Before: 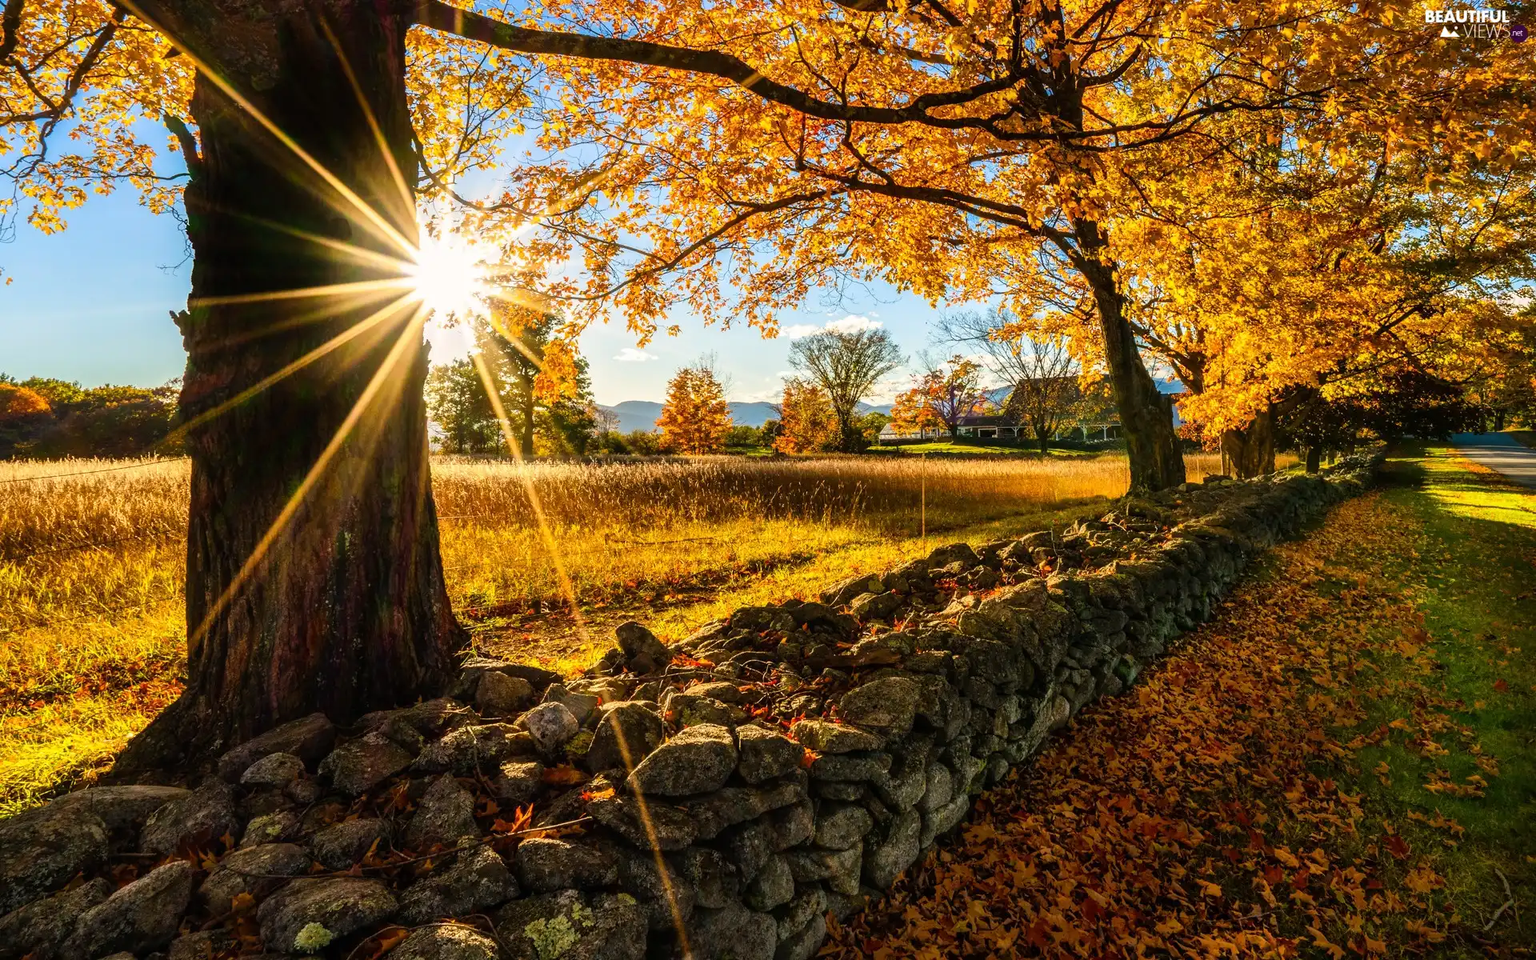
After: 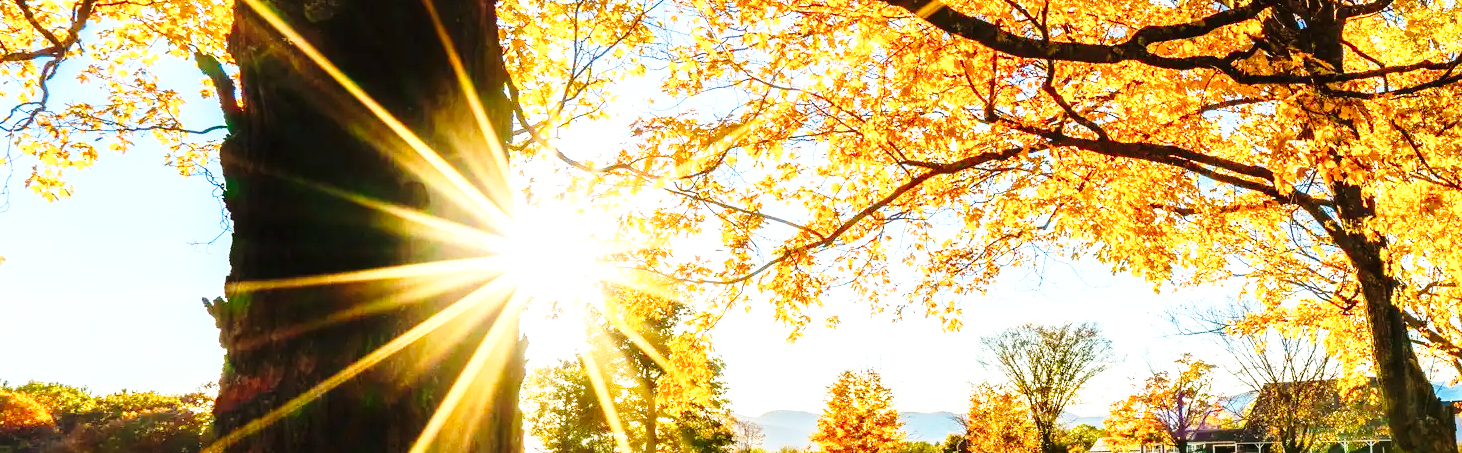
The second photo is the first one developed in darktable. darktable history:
base curve: curves: ch0 [(0, 0) (0.028, 0.03) (0.121, 0.232) (0.46, 0.748) (0.859, 0.968) (1, 1)], preserve colors none
crop: left 0.55%, top 7.631%, right 23.287%, bottom 54.54%
exposure: black level correction 0, exposure 0.693 EV, compensate highlight preservation false
